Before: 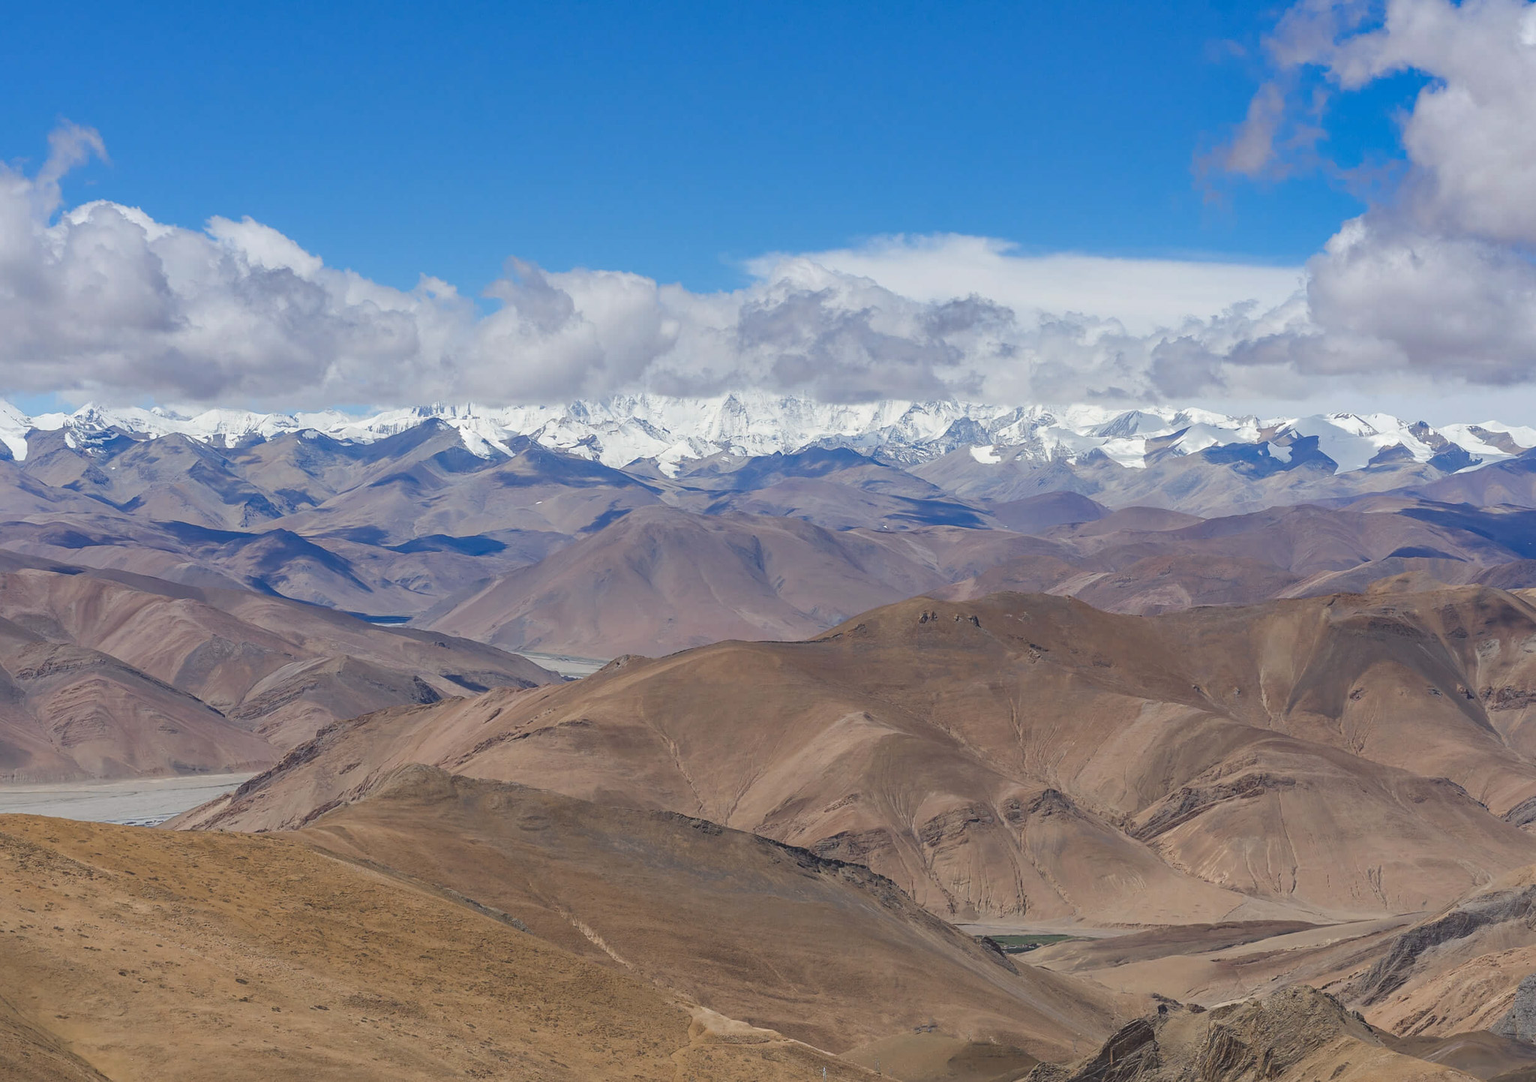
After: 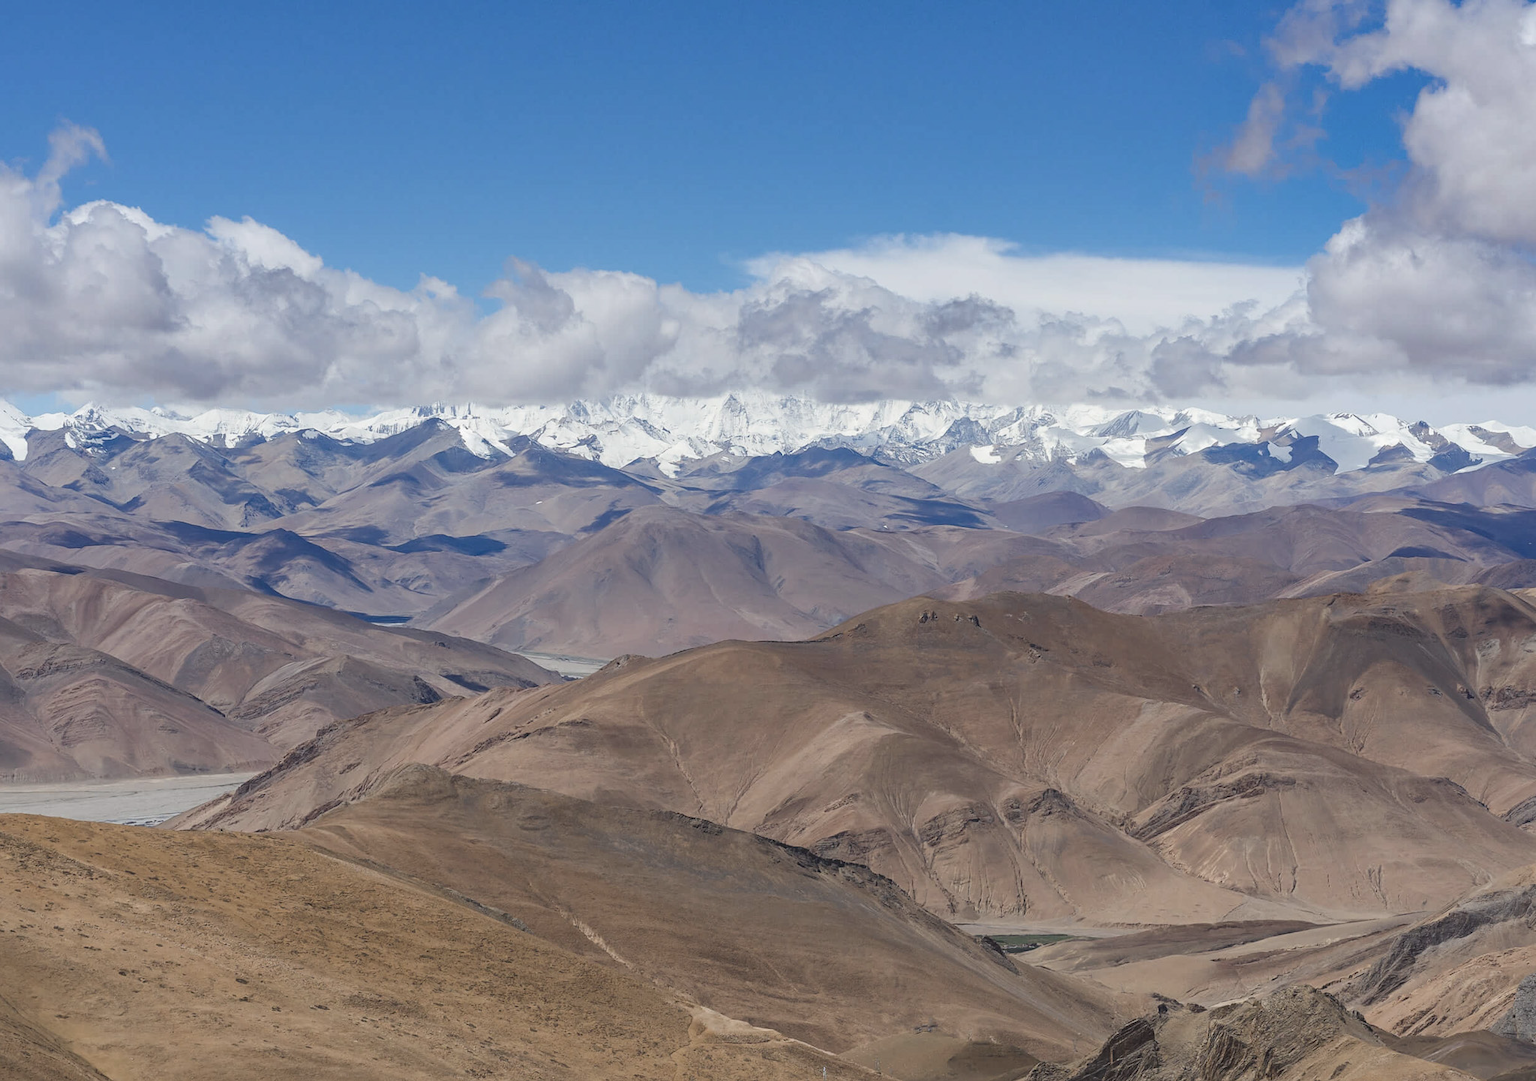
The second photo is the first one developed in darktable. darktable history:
contrast brightness saturation: contrast 0.108, saturation -0.177
